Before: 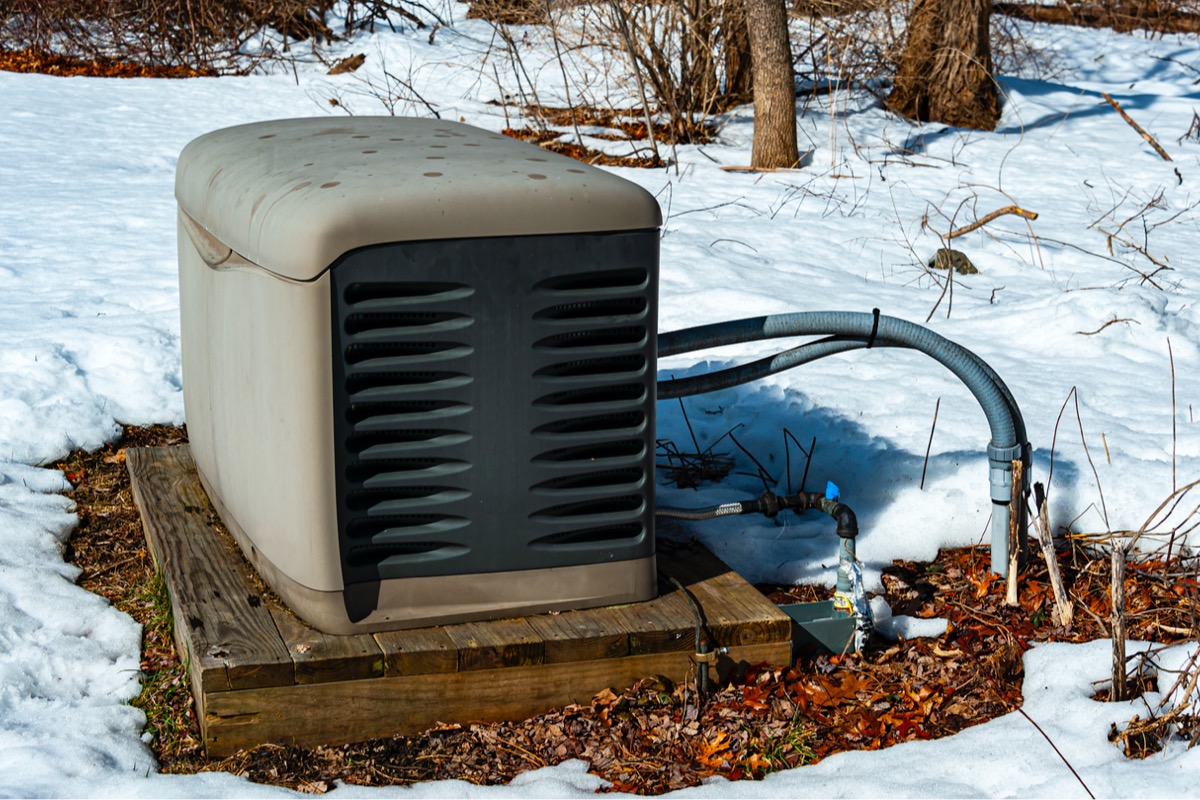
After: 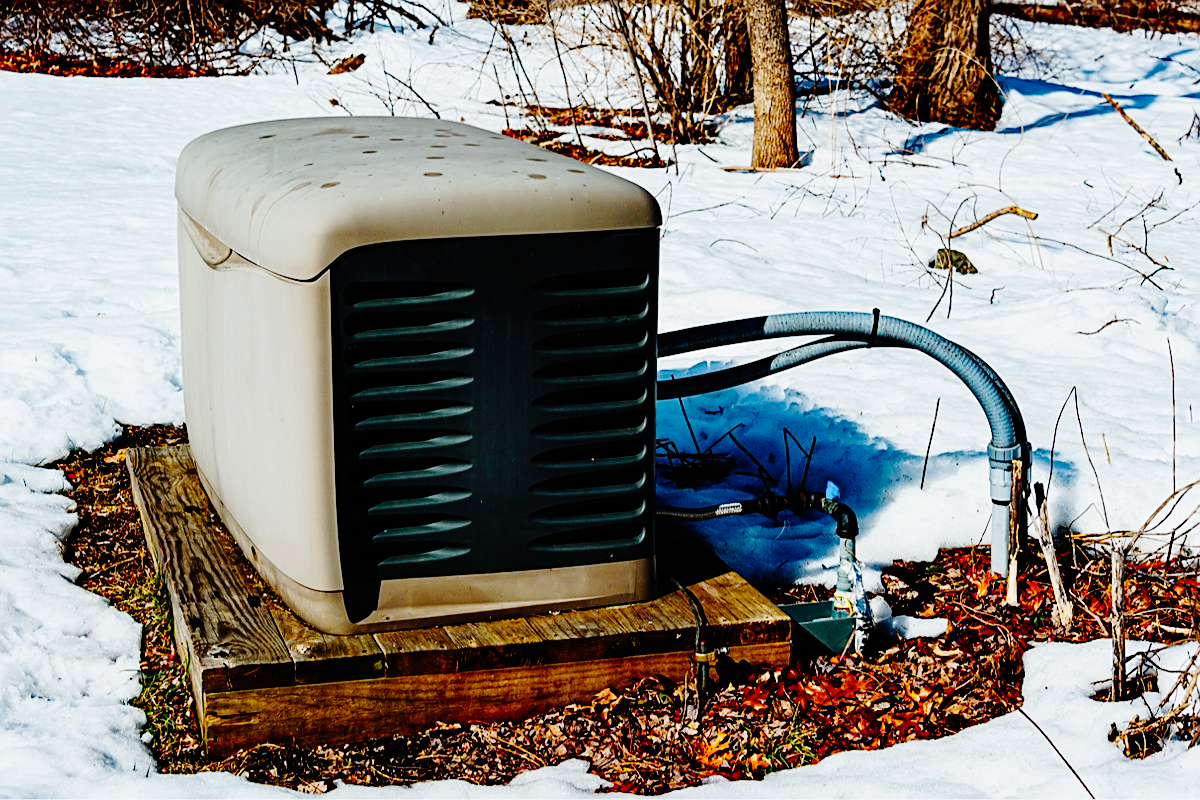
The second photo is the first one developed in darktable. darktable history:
exposure: exposure -0.251 EV, compensate highlight preservation false
sharpen: on, module defaults
base curve: curves: ch0 [(0, 0) (0.036, 0.01) (0.123, 0.254) (0.258, 0.504) (0.507, 0.748) (1, 1)], preserve colors none
